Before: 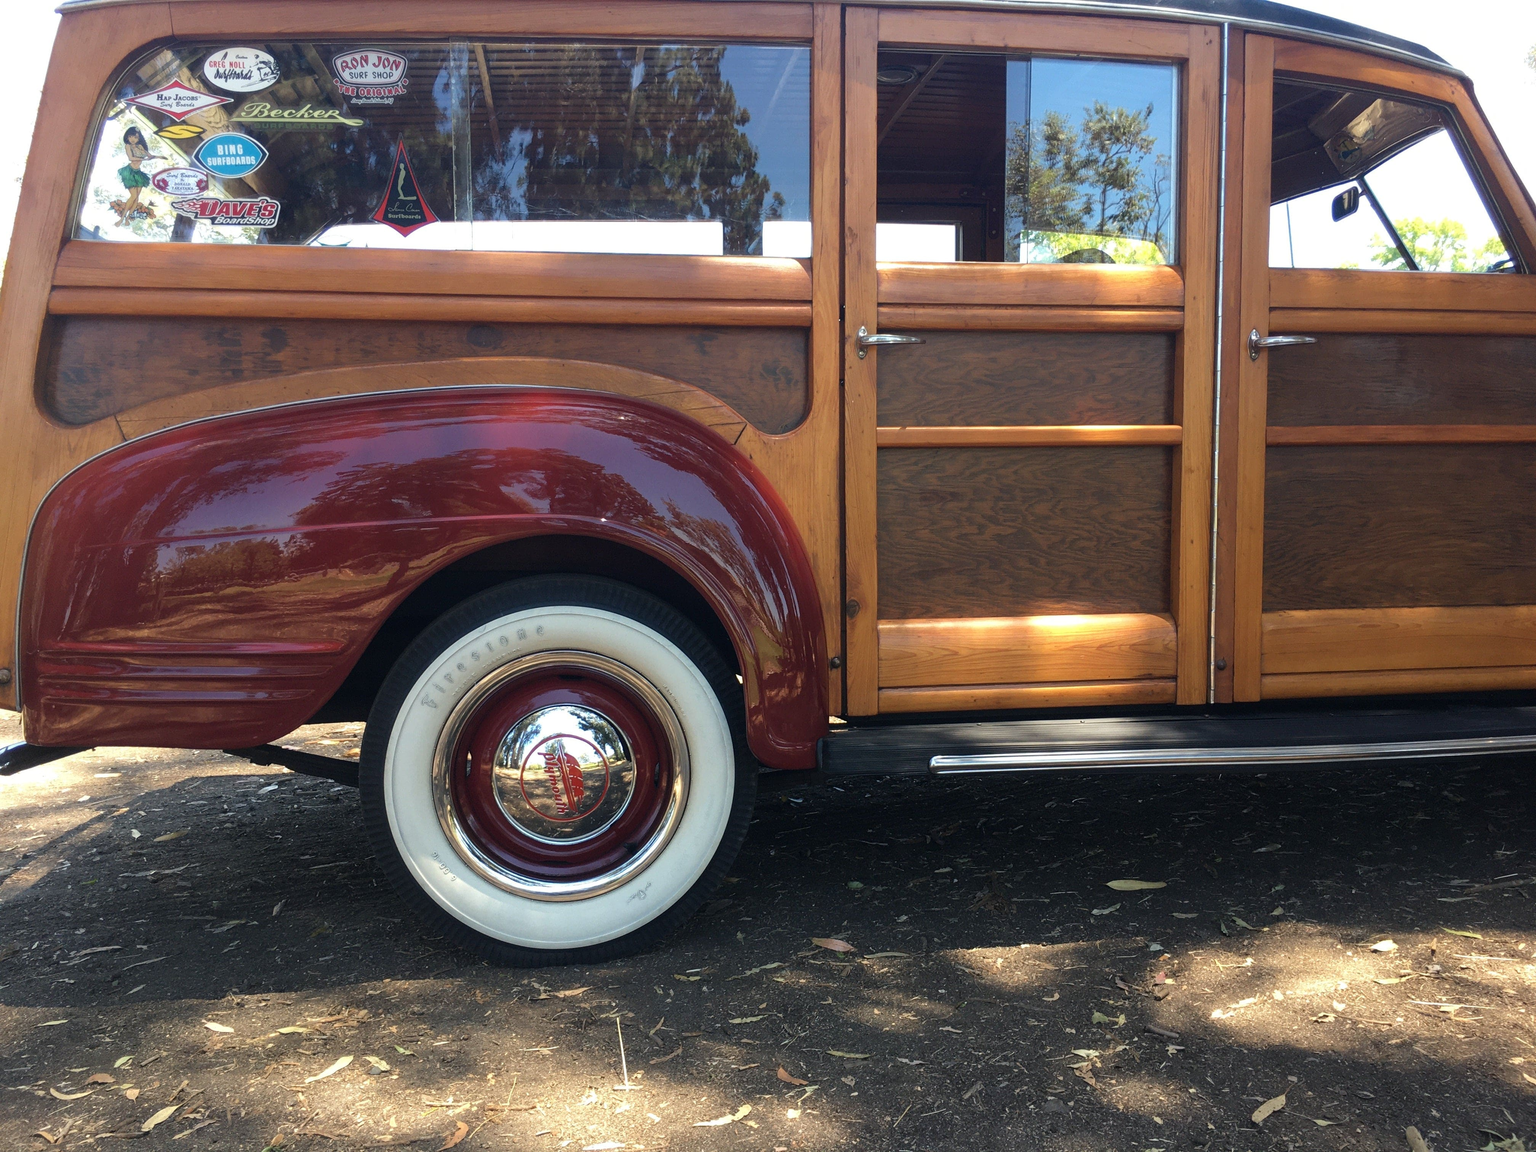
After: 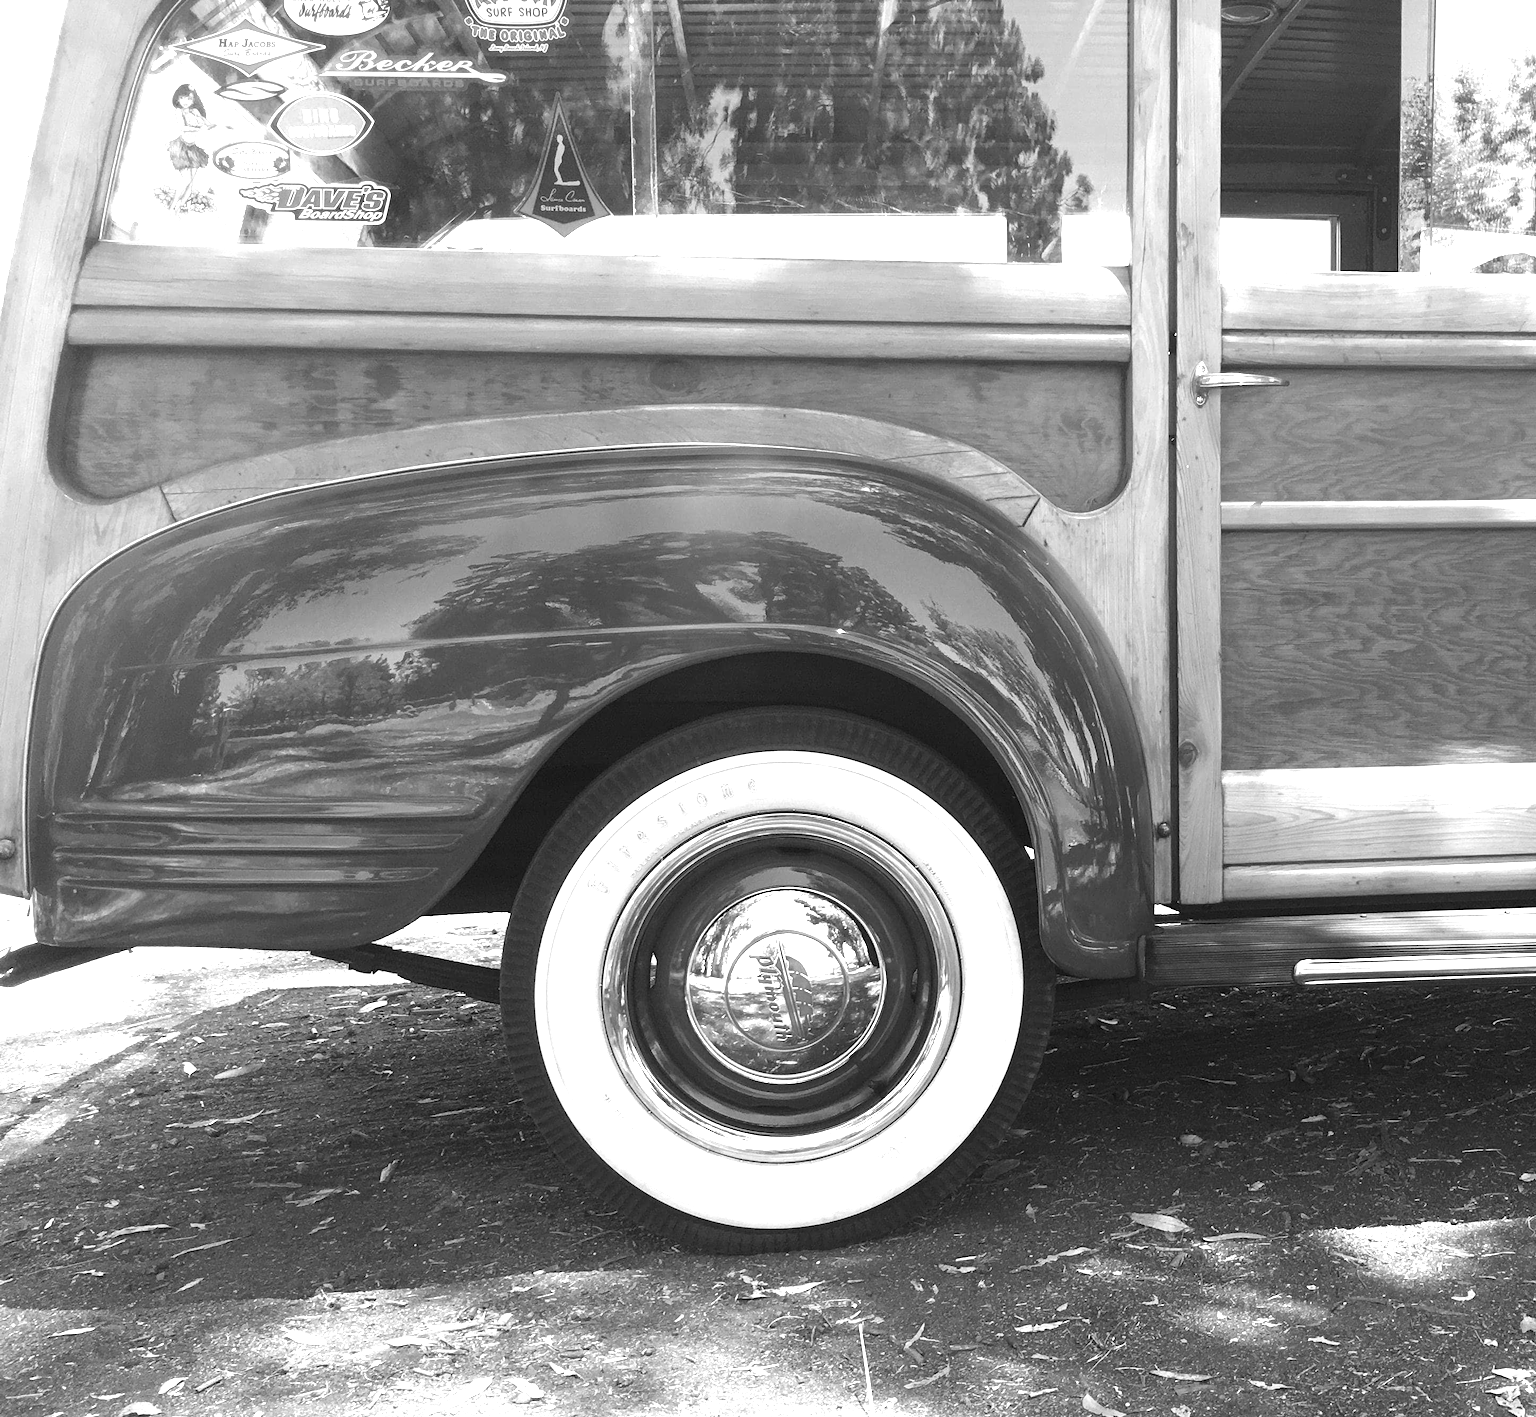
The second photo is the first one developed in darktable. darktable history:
exposure: black level correction 0, exposure 1.6 EV, compensate exposure bias true, compensate highlight preservation false
crop: top 5.803%, right 27.864%, bottom 5.804%
monochrome: on, module defaults
